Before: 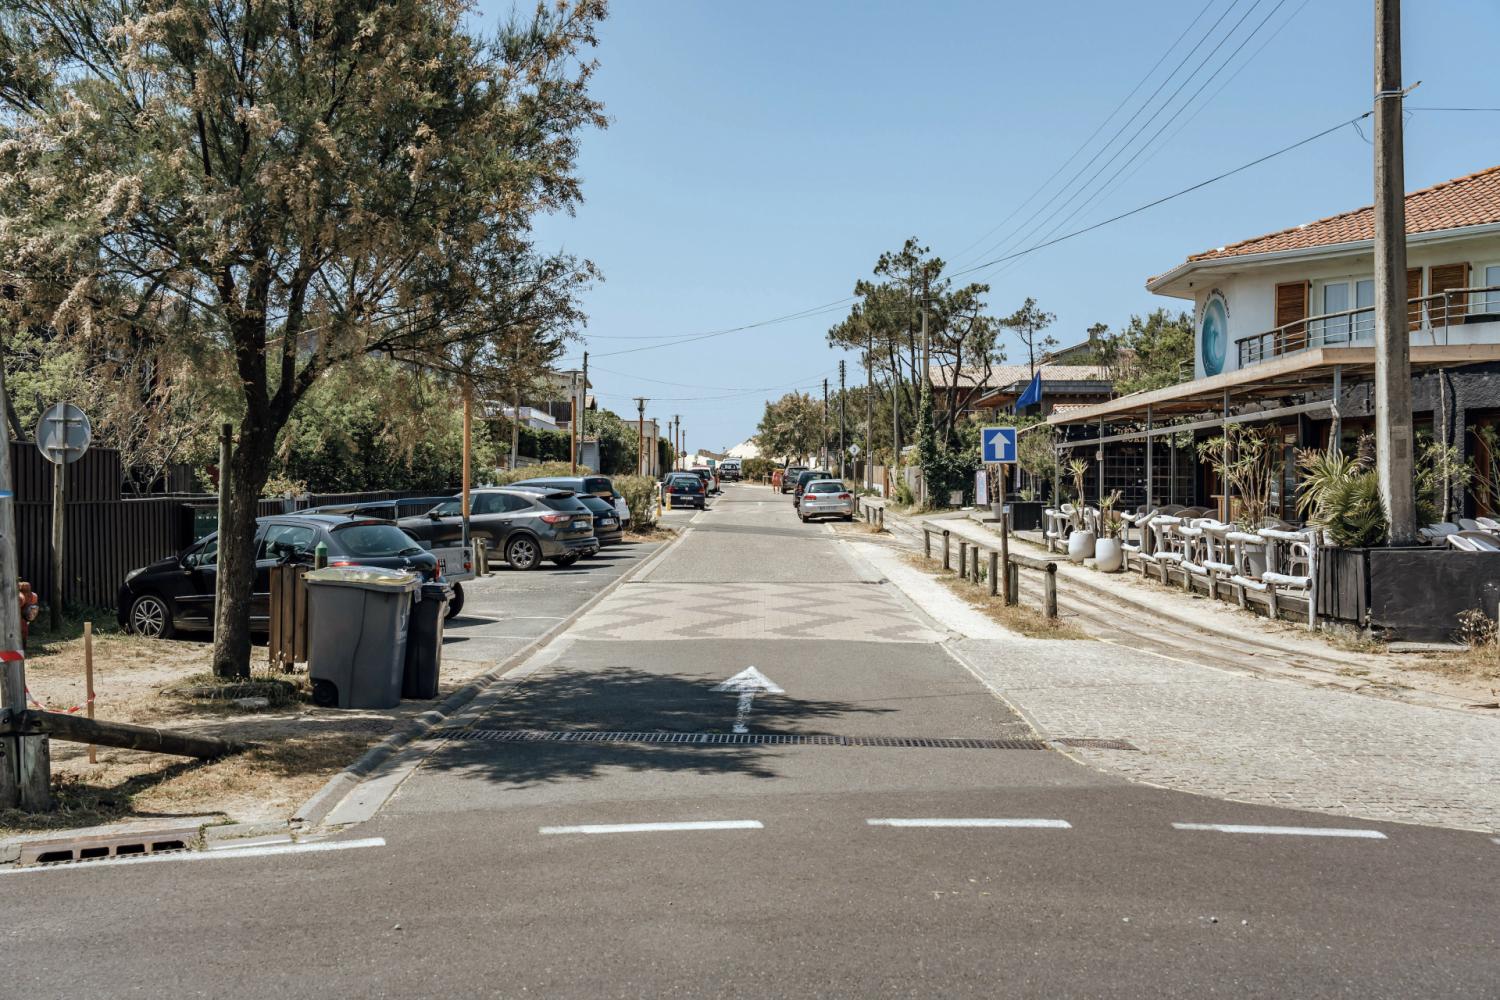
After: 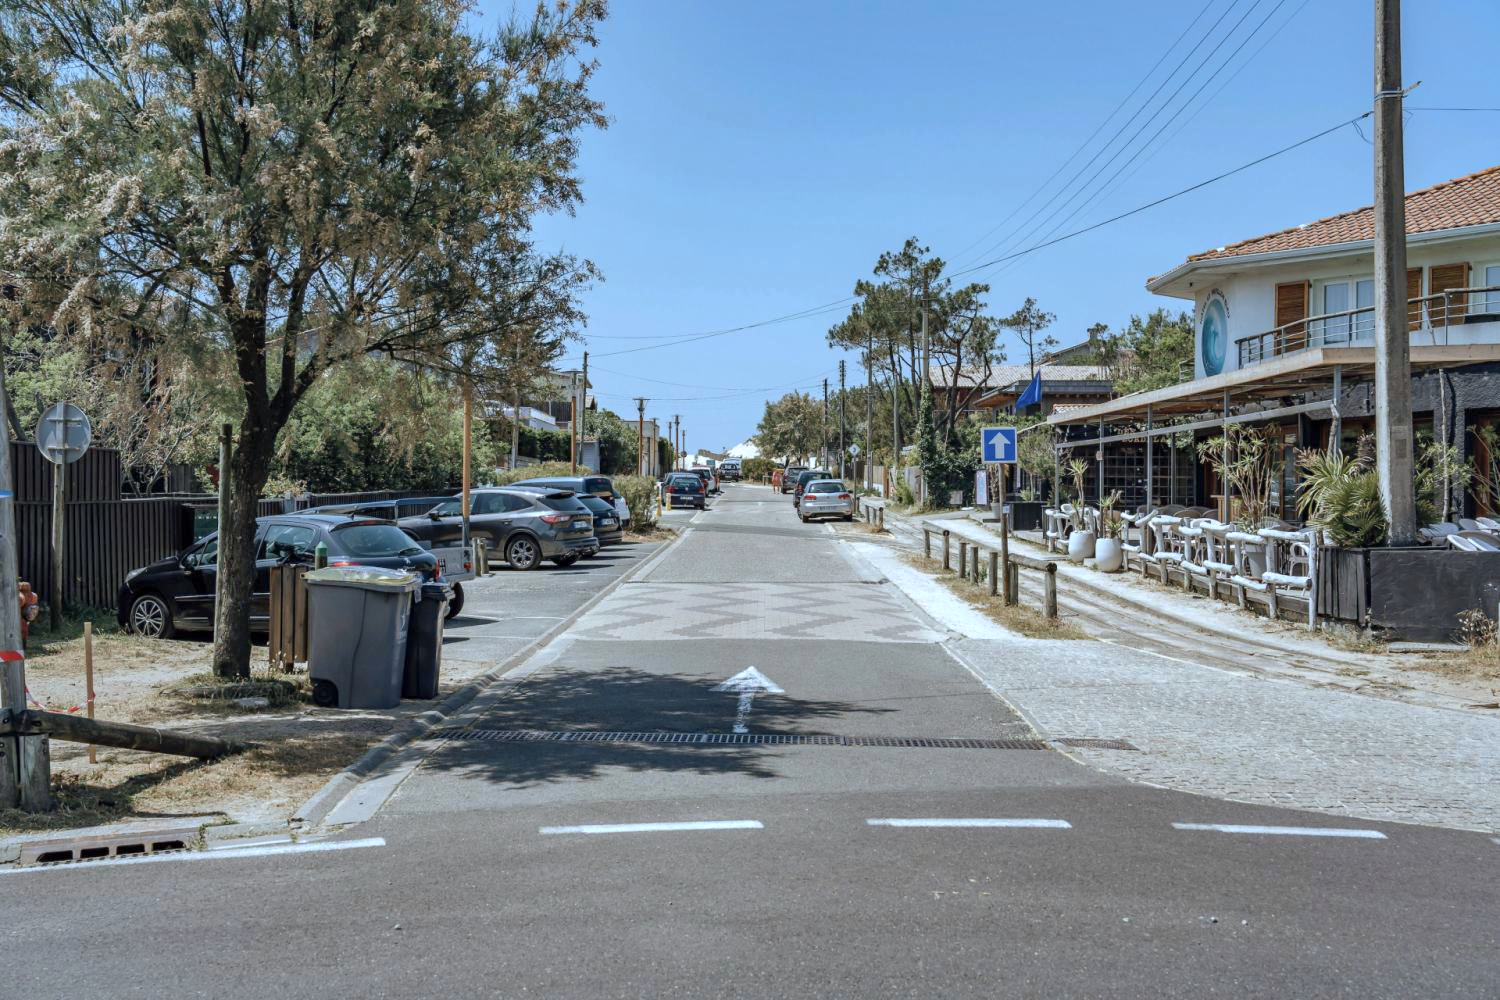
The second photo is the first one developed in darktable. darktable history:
shadows and highlights: on, module defaults
exposure: exposure 0.131 EV, compensate highlight preservation false
white balance: red 0.924, blue 1.095
